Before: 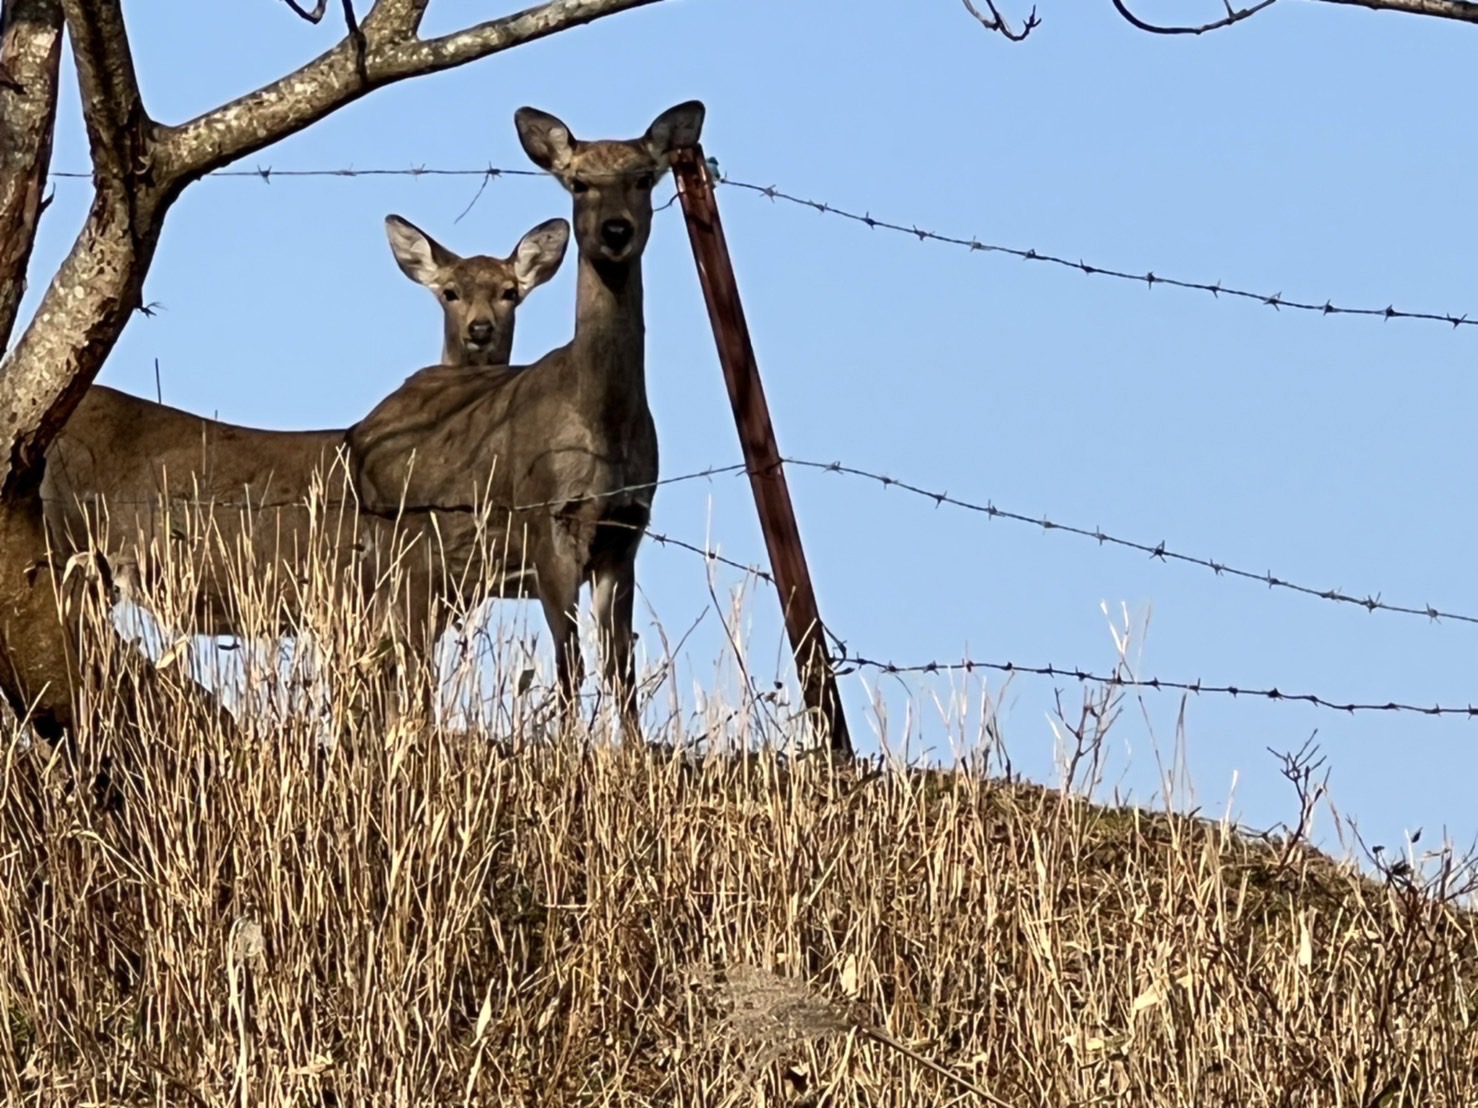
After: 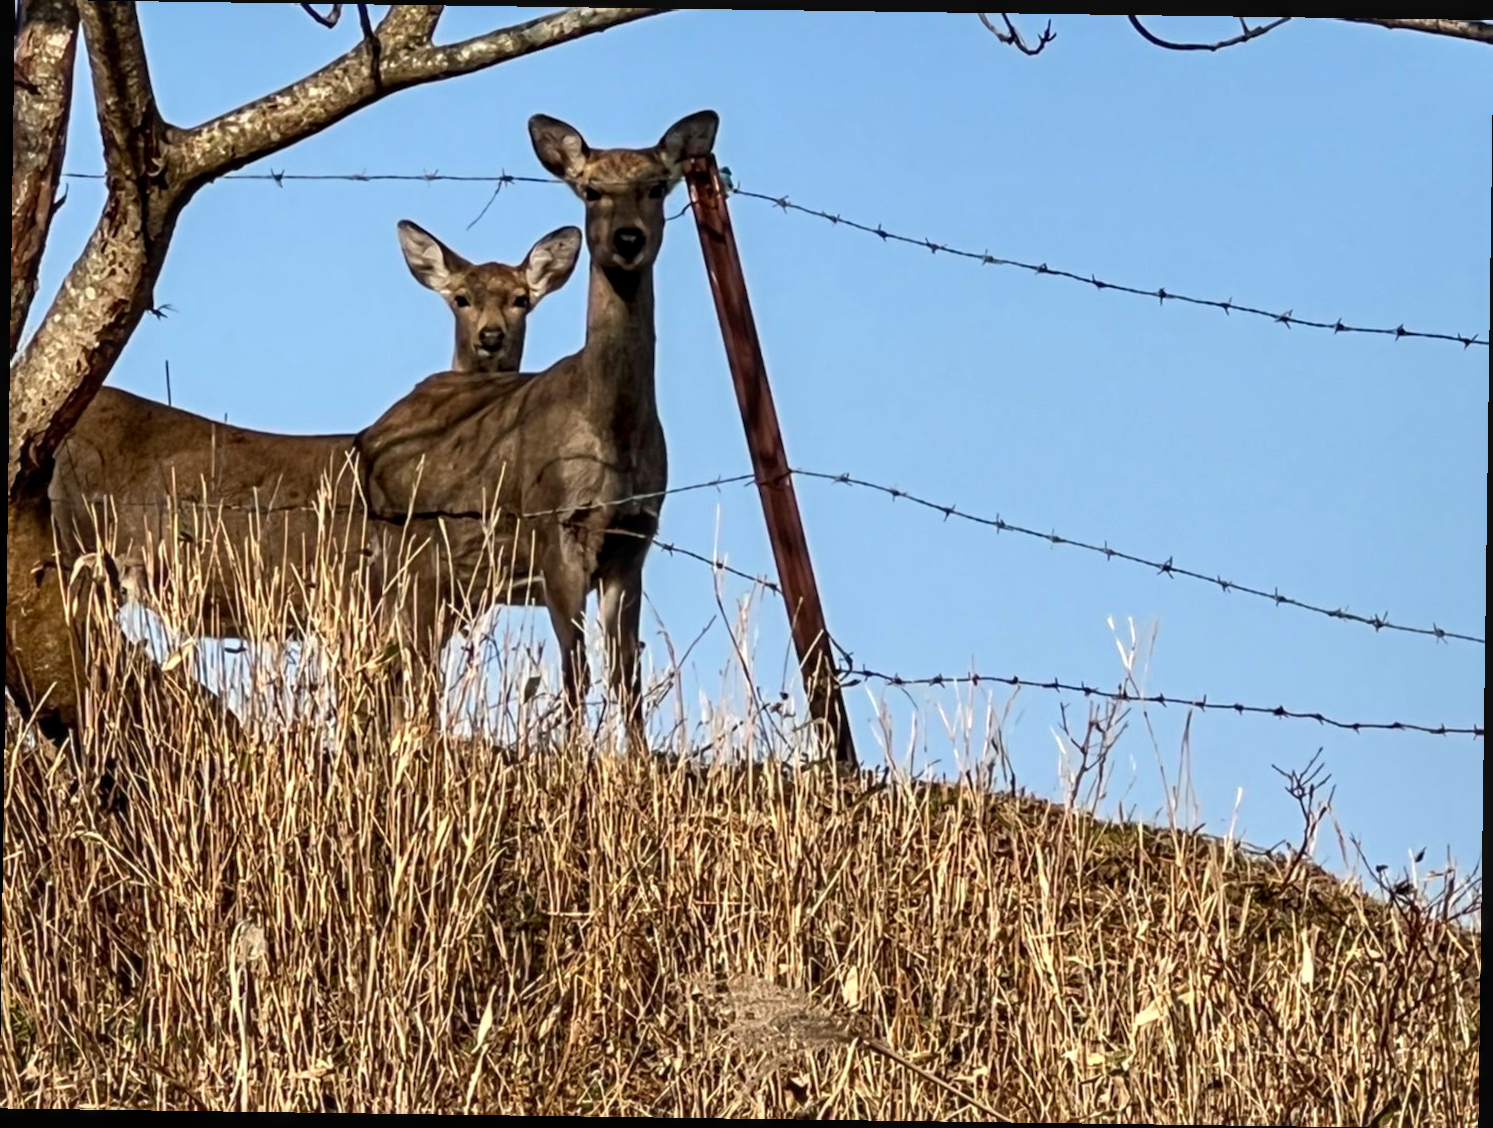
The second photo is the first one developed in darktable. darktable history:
local contrast: on, module defaults
rotate and perspective: rotation 0.8°, automatic cropping off
exposure: exposure 0.081 EV, compensate highlight preservation false
